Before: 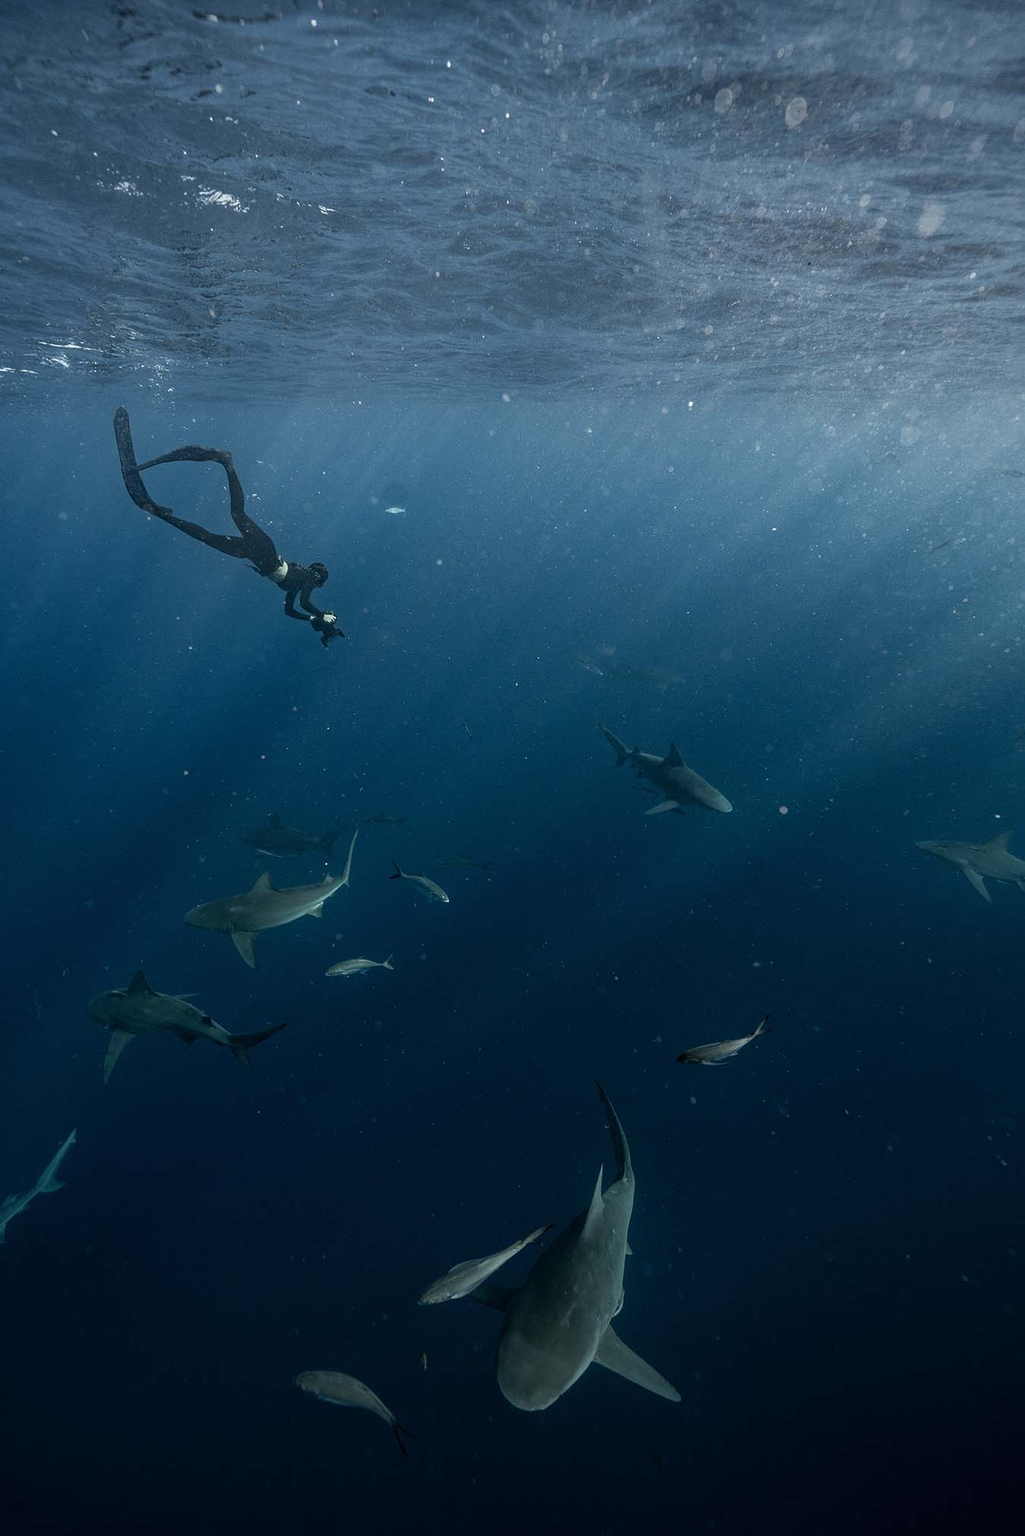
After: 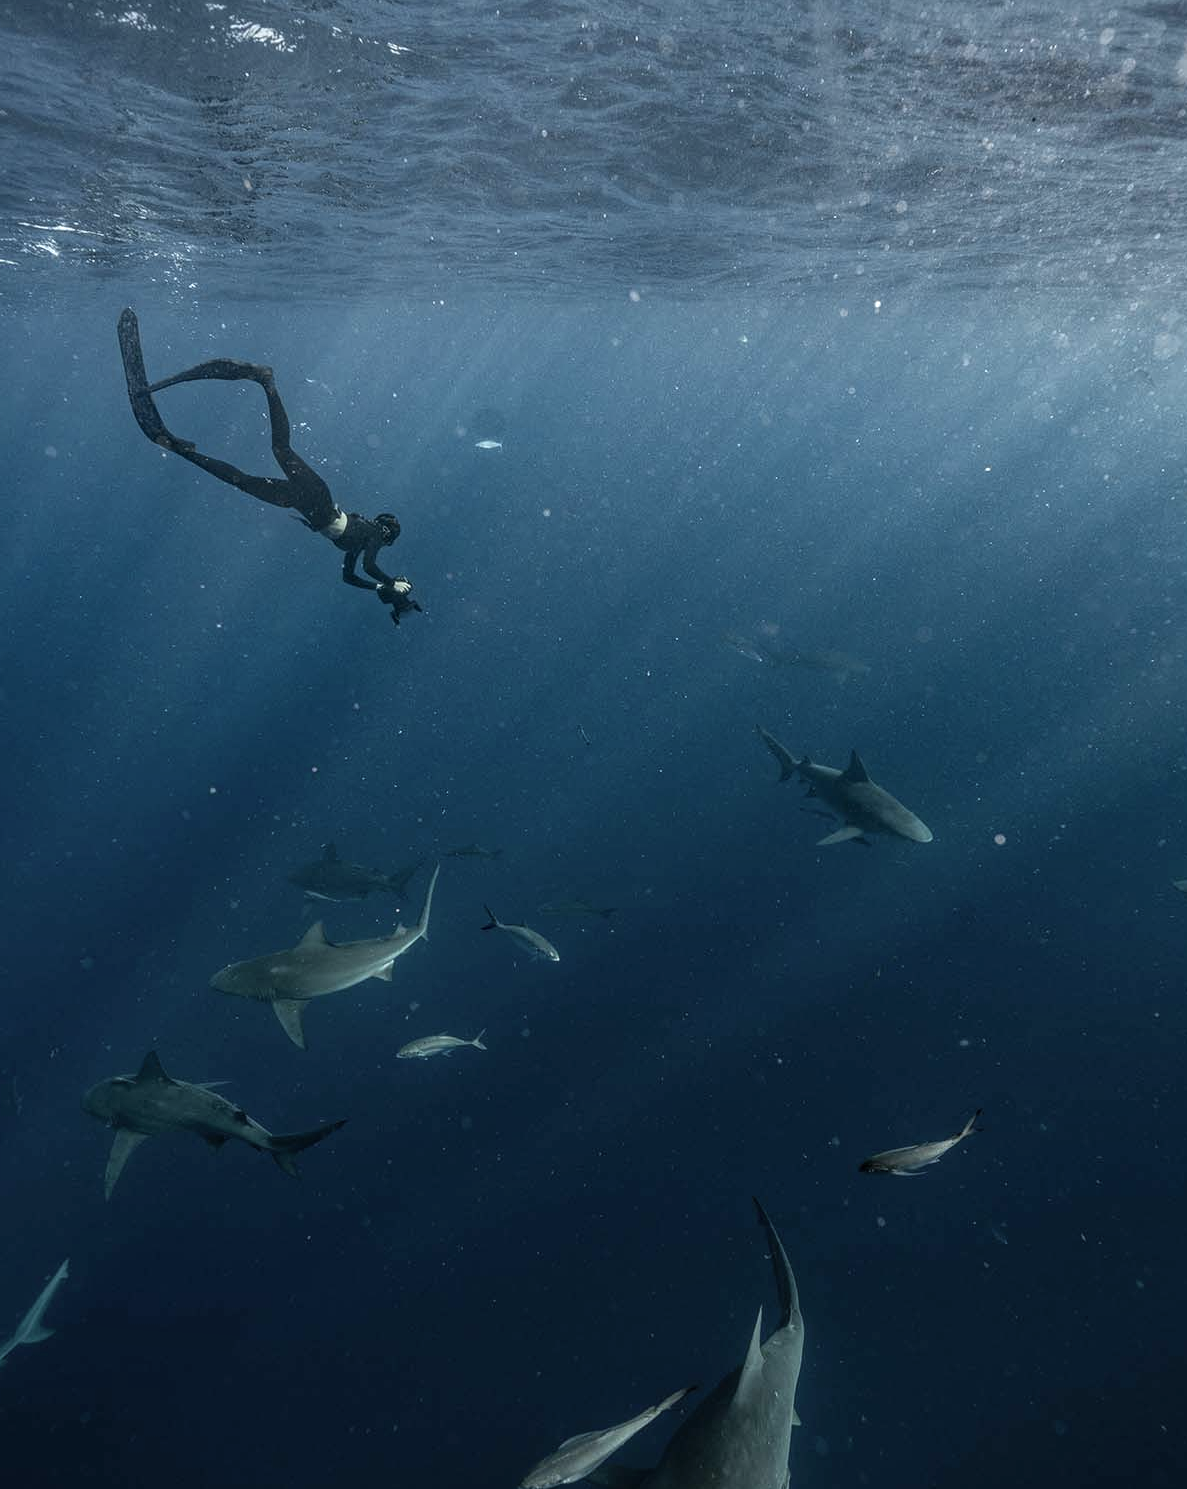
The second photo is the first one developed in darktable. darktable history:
contrast brightness saturation: contrast -0.1, saturation -0.1
crop and rotate: left 2.425%, top 11.305%, right 9.6%, bottom 15.08%
local contrast: detail 142%
